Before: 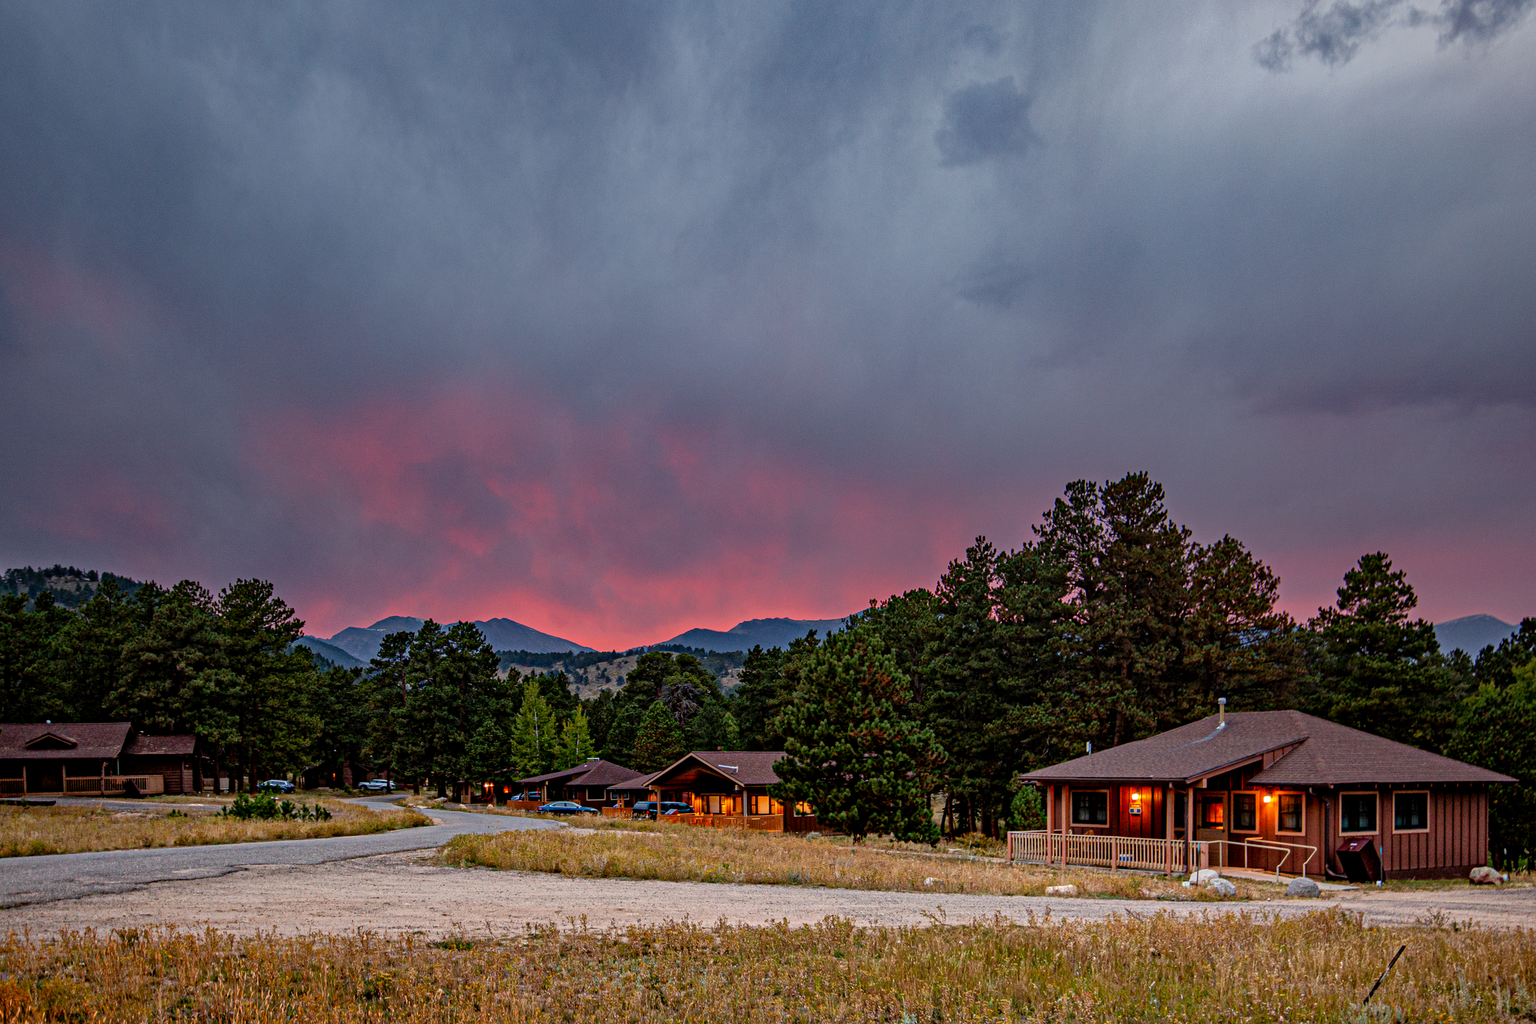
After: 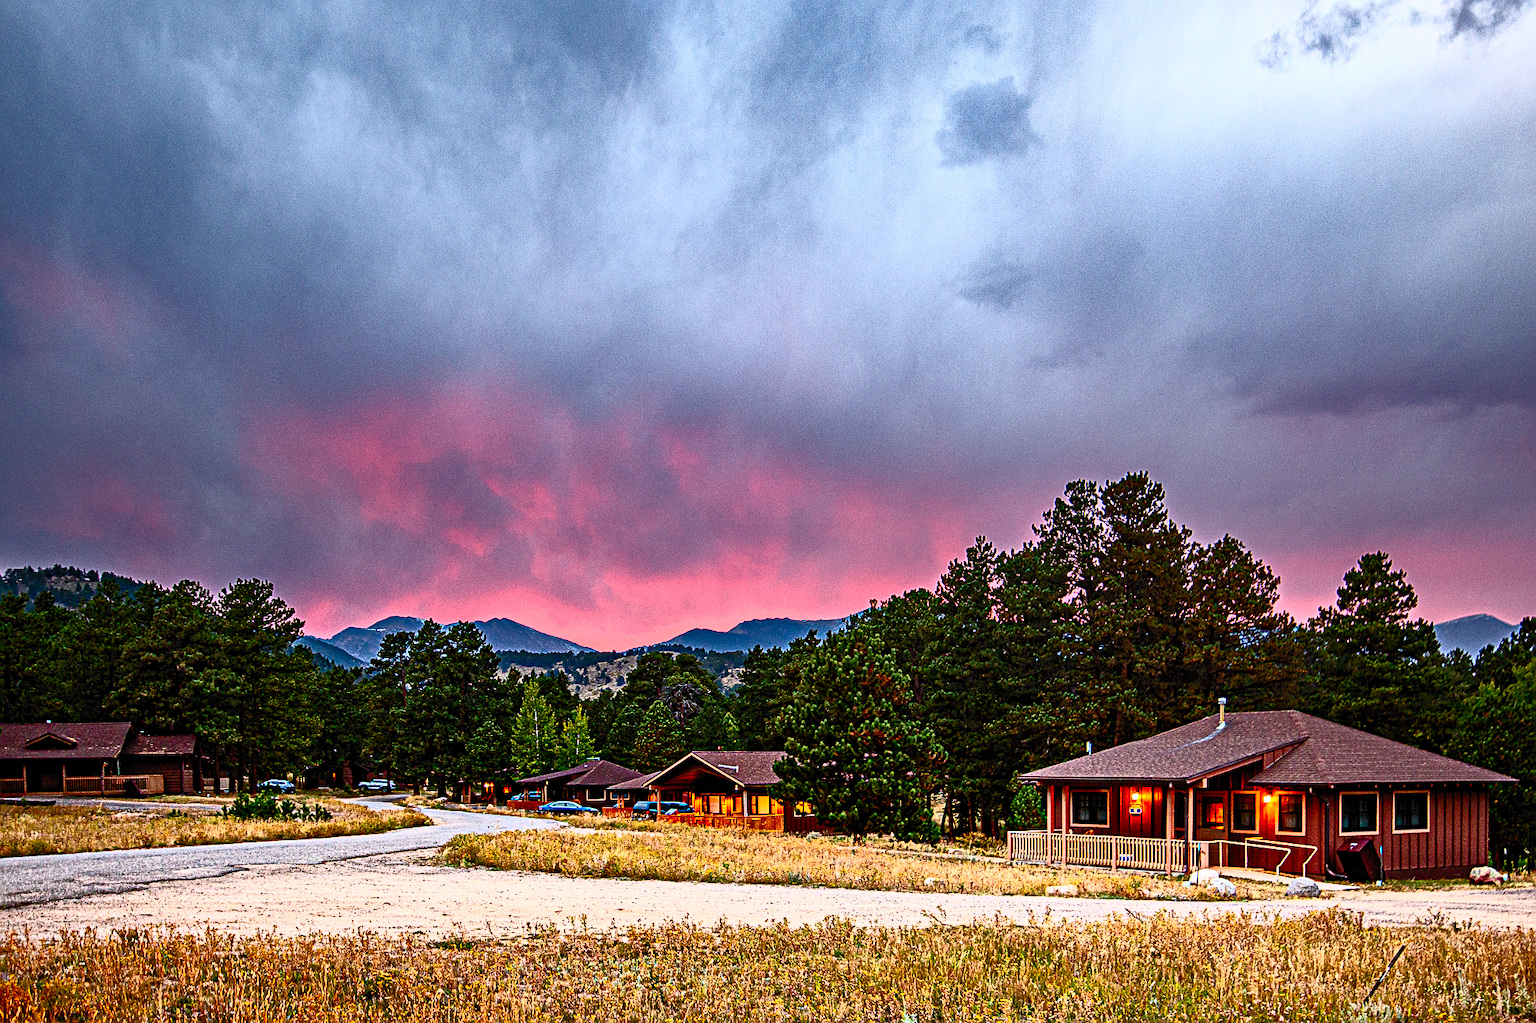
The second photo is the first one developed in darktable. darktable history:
contrast brightness saturation: contrast 0.83, brightness 0.59, saturation 0.59
sharpen: on, module defaults
